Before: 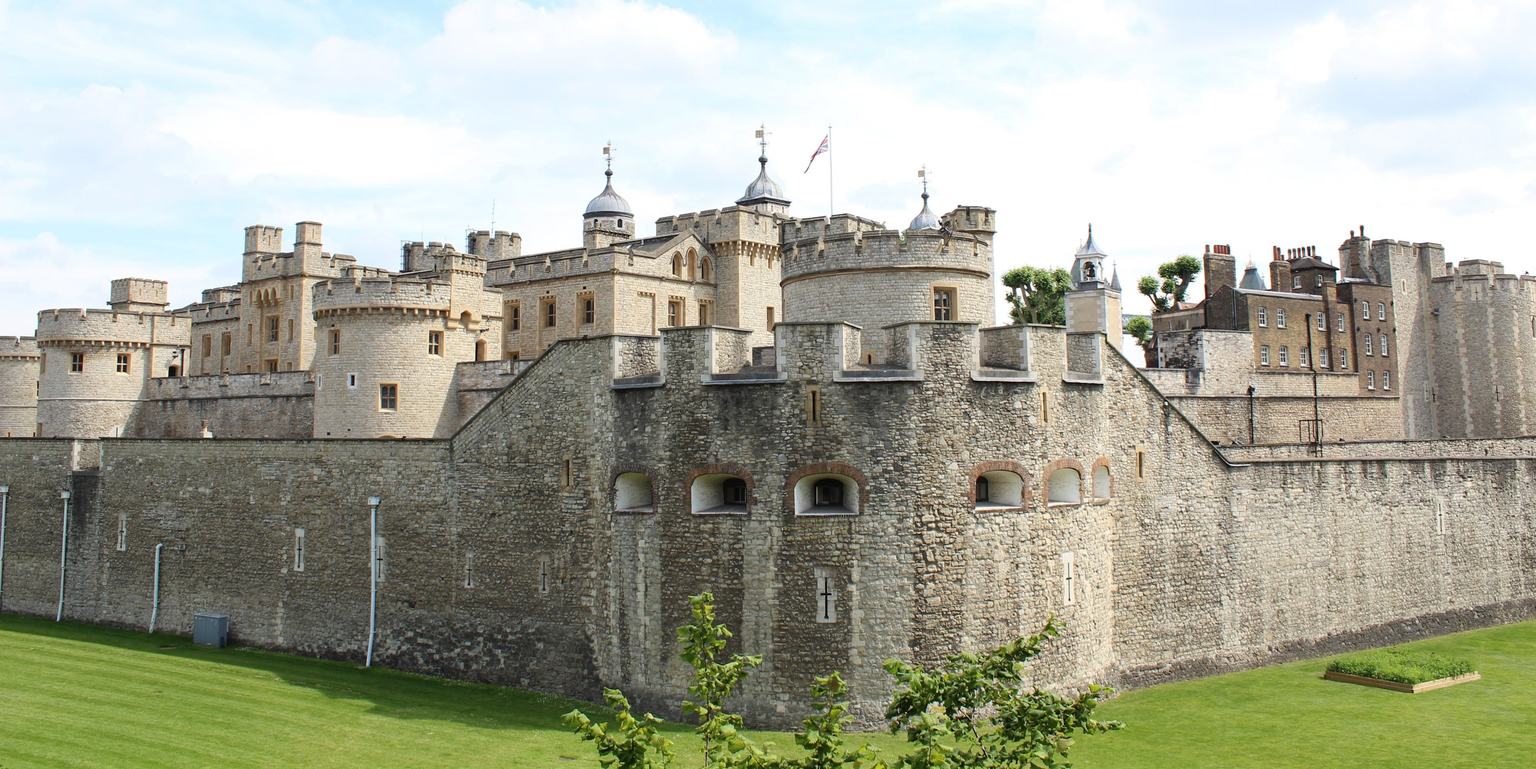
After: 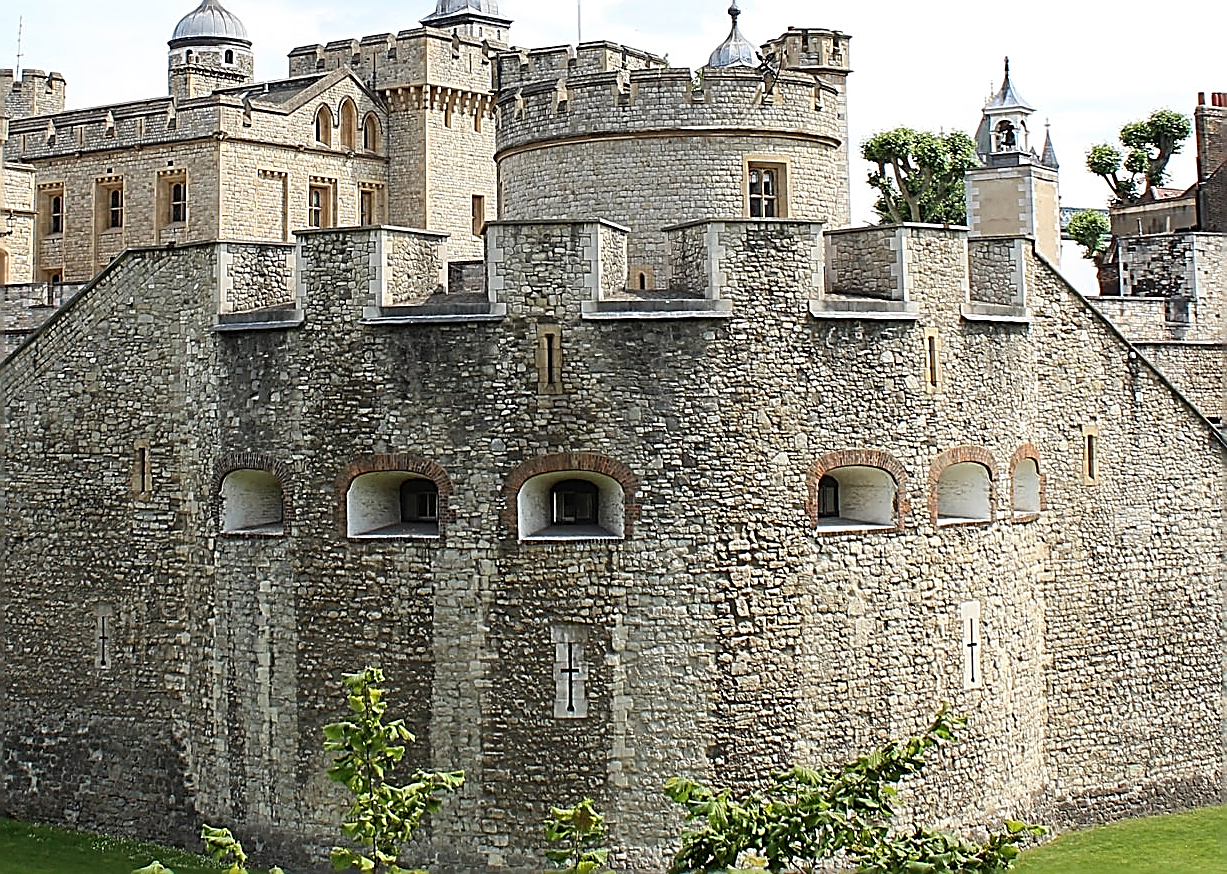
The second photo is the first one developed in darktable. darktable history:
crop: left 31.379%, top 24.658%, right 20.326%, bottom 6.628%
sharpen: amount 2
